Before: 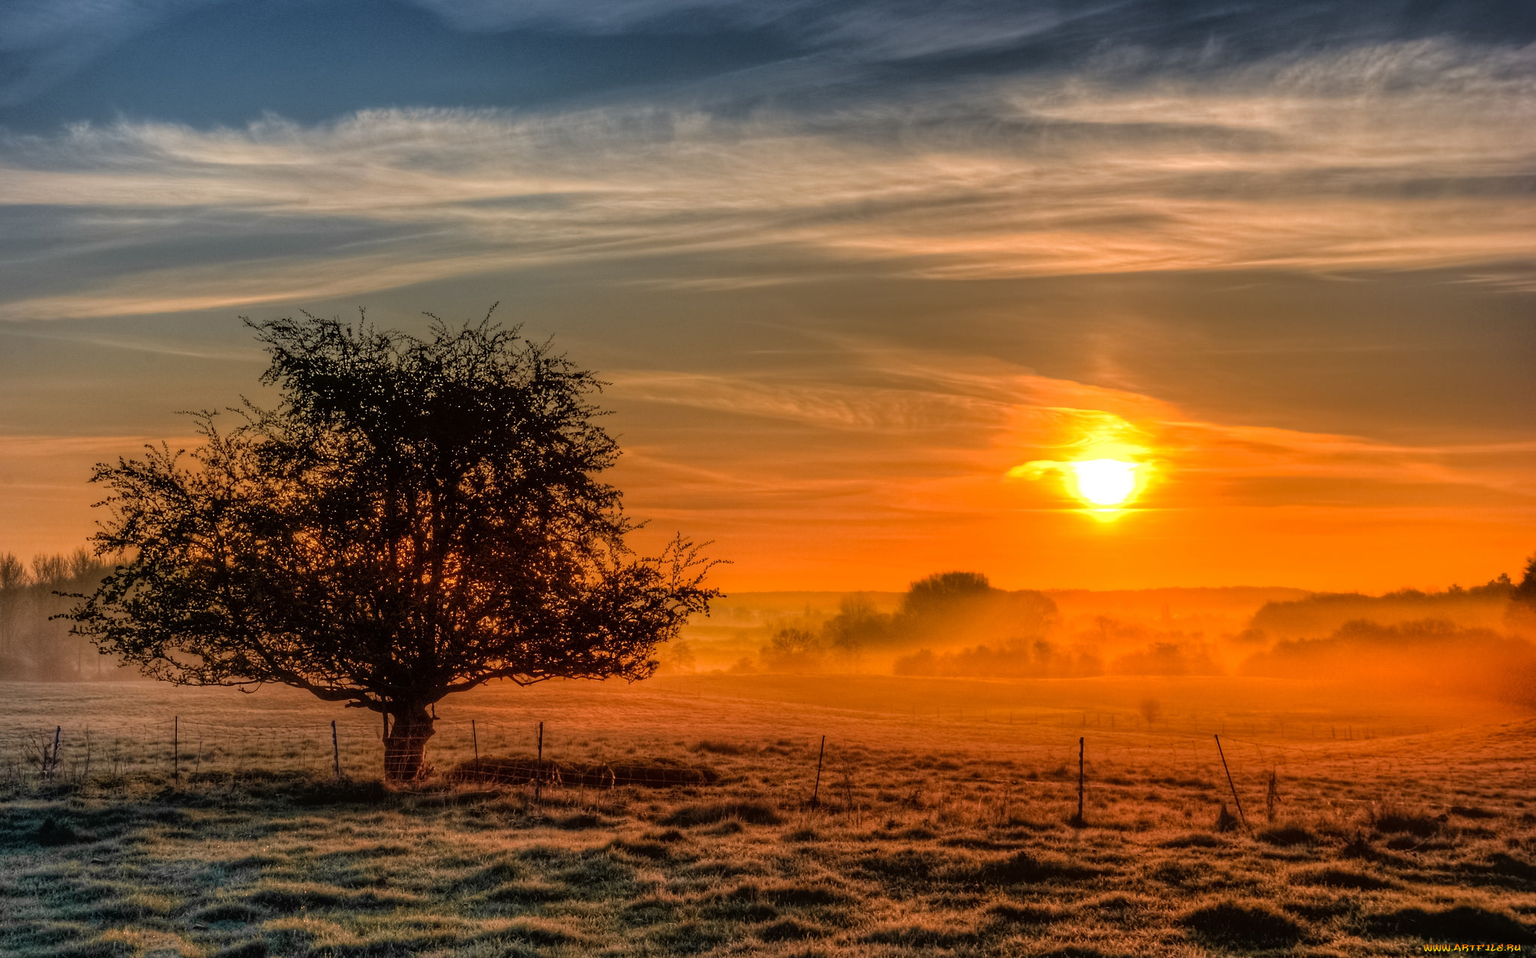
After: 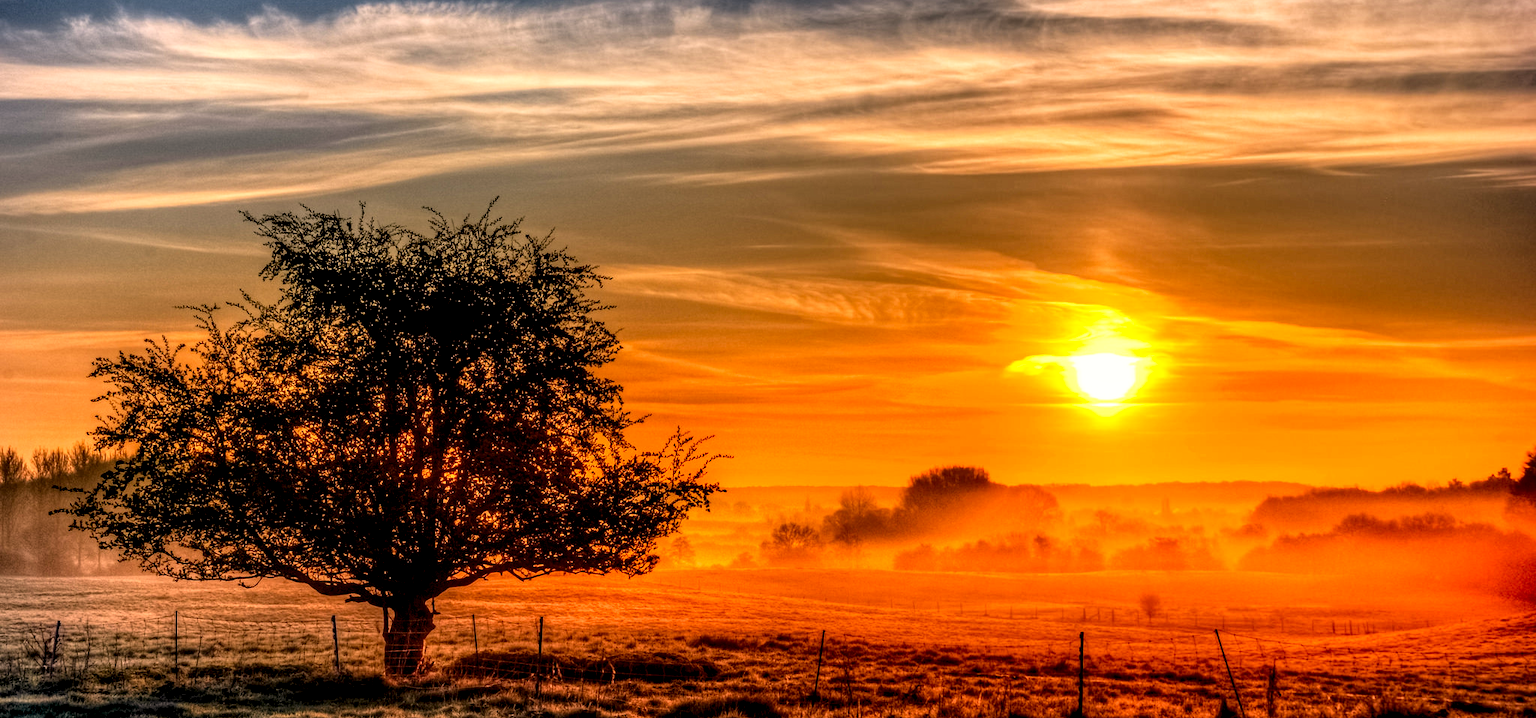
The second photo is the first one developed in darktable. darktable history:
local contrast: detail 160%
base curve: curves: ch0 [(0, 0) (0.088, 0.125) (0.176, 0.251) (0.354, 0.501) (0.613, 0.749) (1, 0.877)], preserve colors none
crop: top 11.046%, bottom 13.952%
color correction: highlights a* 12.01, highlights b* 11.81
contrast brightness saturation: contrast 0.133, brightness -0.048, saturation 0.153
